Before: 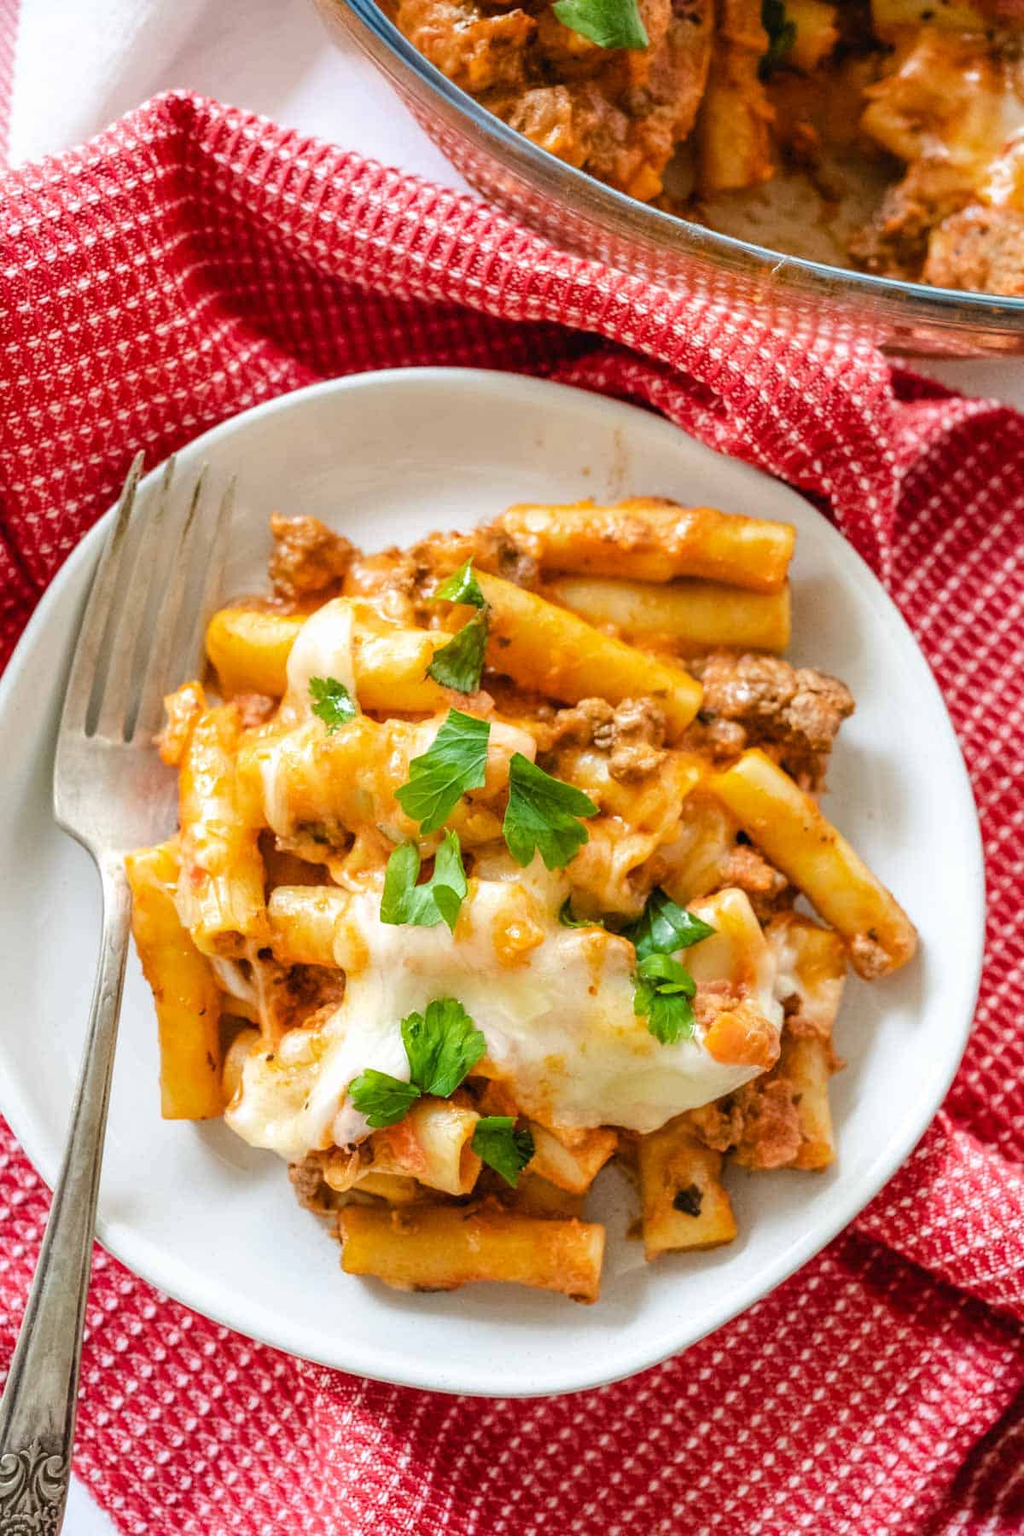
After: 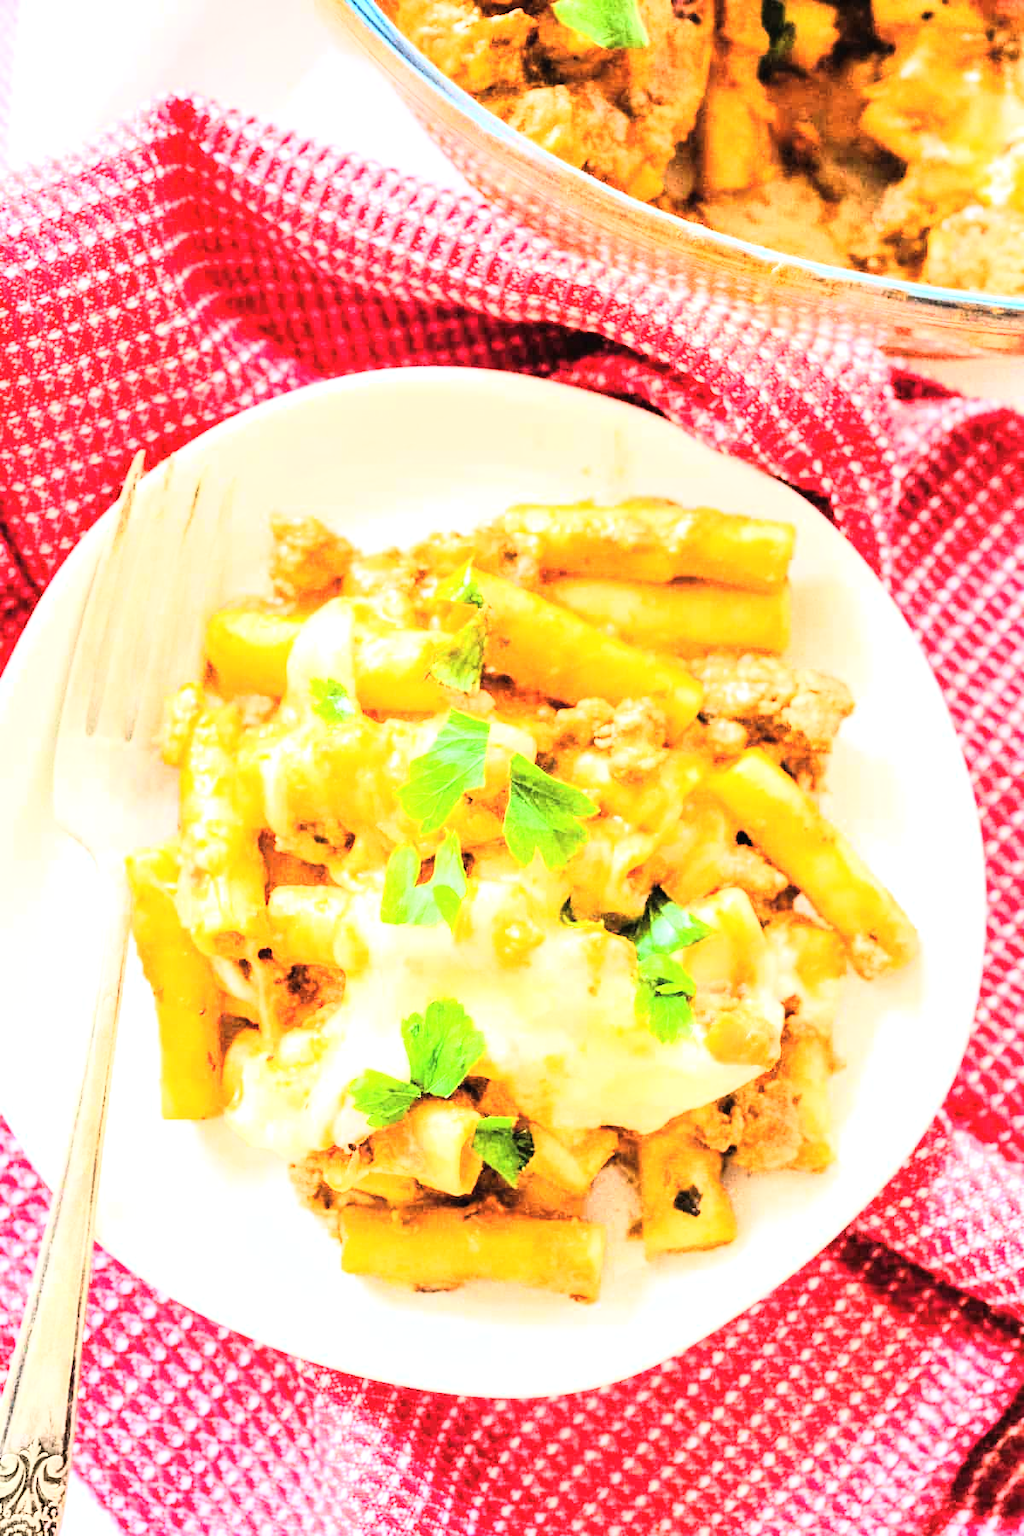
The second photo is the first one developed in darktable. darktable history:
exposure: black level correction -0.002, exposure 1.35 EV, compensate highlight preservation false
rgb curve: curves: ch0 [(0, 0) (0.21, 0.15) (0.24, 0.21) (0.5, 0.75) (0.75, 0.96) (0.89, 0.99) (1, 1)]; ch1 [(0, 0.02) (0.21, 0.13) (0.25, 0.2) (0.5, 0.67) (0.75, 0.9) (0.89, 0.97) (1, 1)]; ch2 [(0, 0.02) (0.21, 0.13) (0.25, 0.2) (0.5, 0.67) (0.75, 0.9) (0.89, 0.97) (1, 1)], compensate middle gray true
